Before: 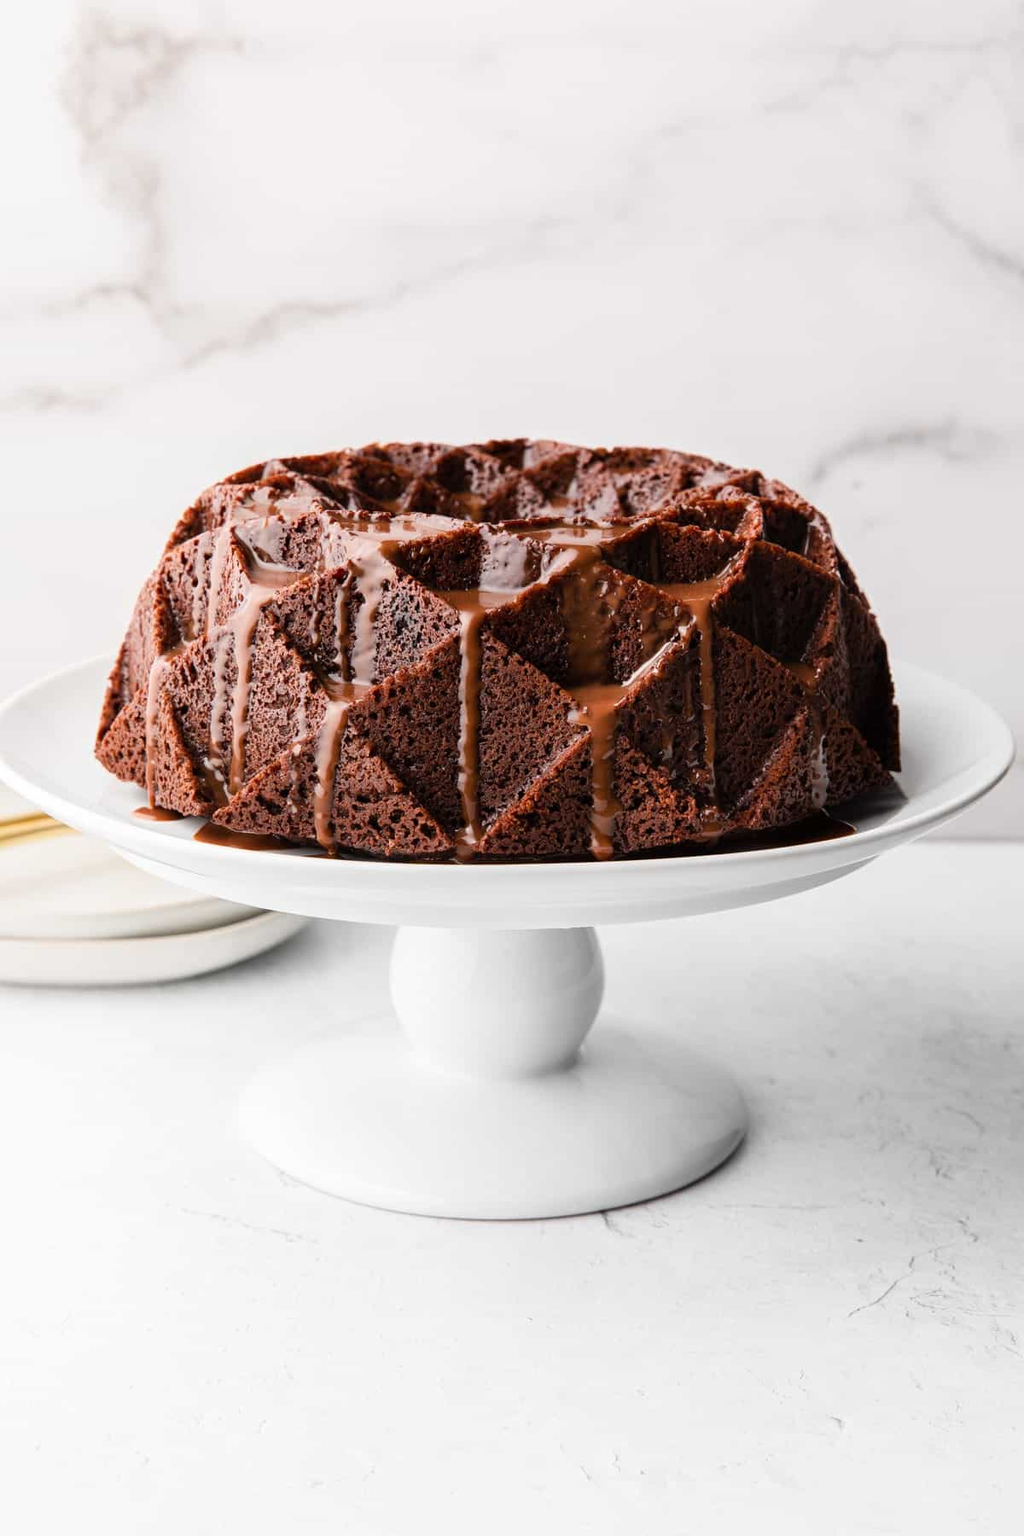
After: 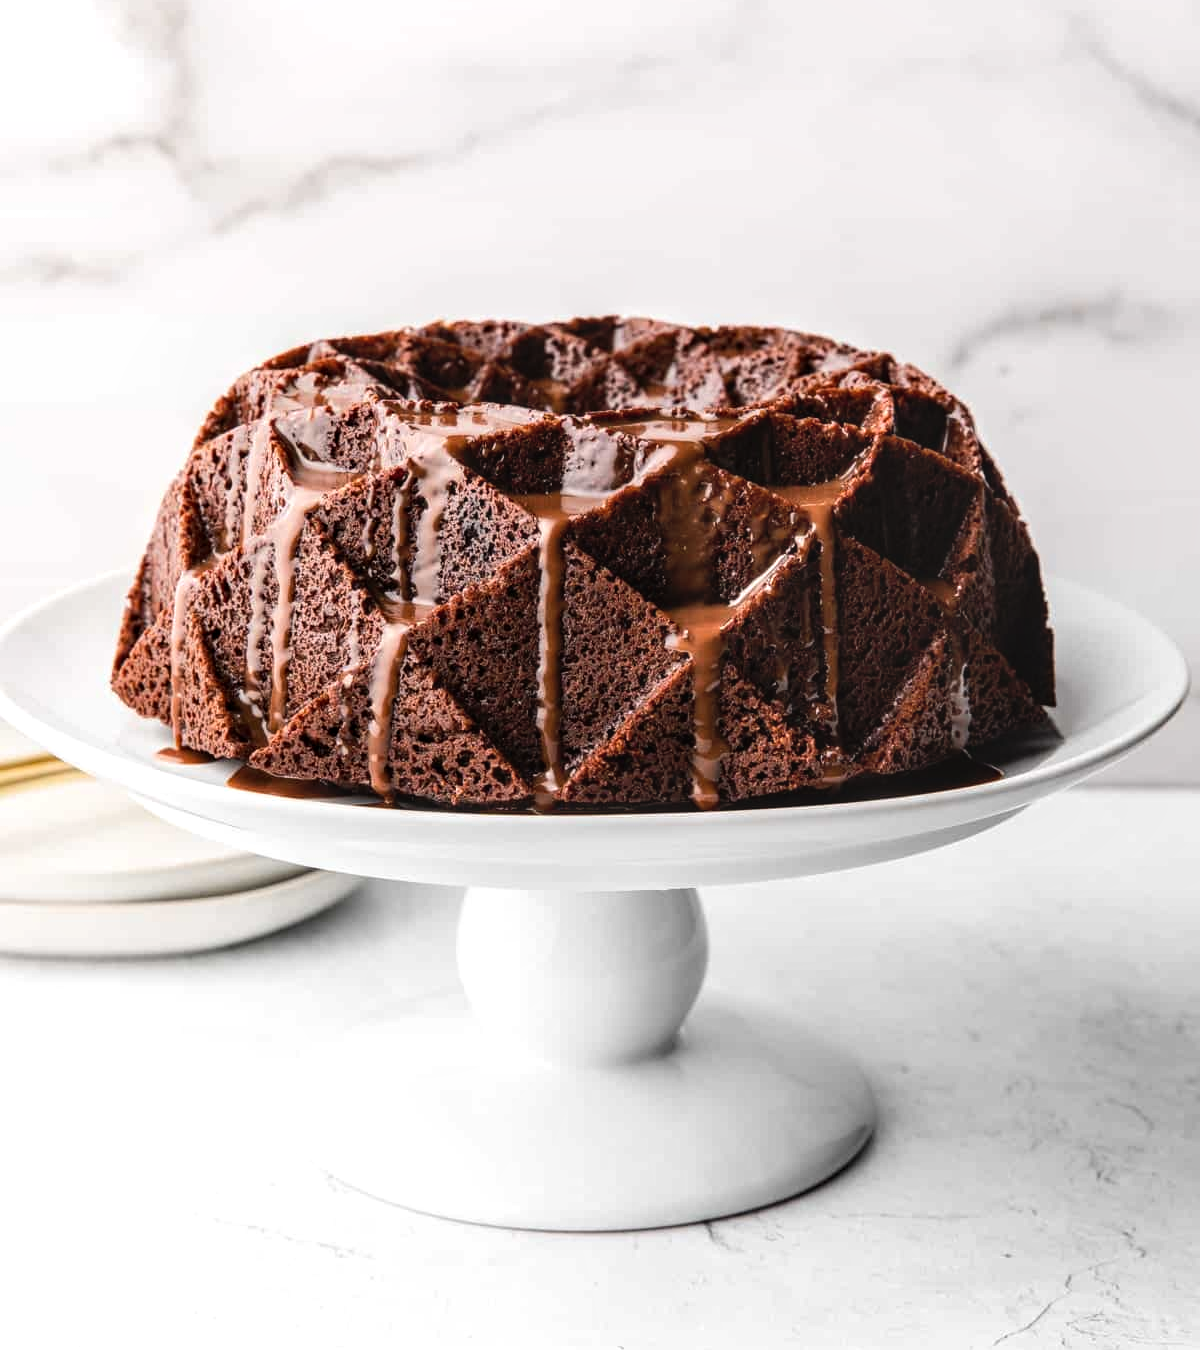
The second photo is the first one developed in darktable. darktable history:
local contrast: on, module defaults
exposure: black level correction 0.001, exposure -0.2 EV, compensate highlight preservation false
tone equalizer: -8 EV -0.417 EV, -7 EV -0.389 EV, -6 EV -0.333 EV, -5 EV -0.222 EV, -3 EV 0.222 EV, -2 EV 0.333 EV, -1 EV 0.389 EV, +0 EV 0.417 EV, edges refinement/feathering 500, mask exposure compensation -1.57 EV, preserve details no
crop: top 11.038%, bottom 13.962%
